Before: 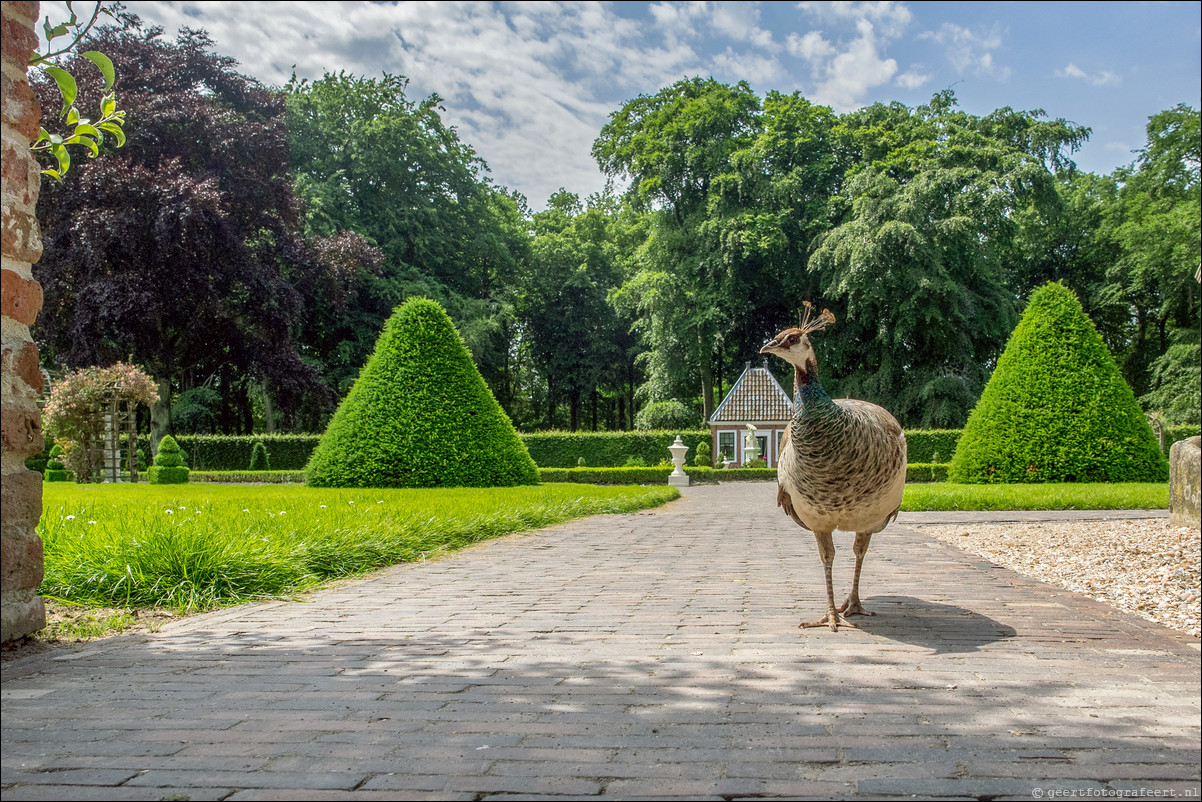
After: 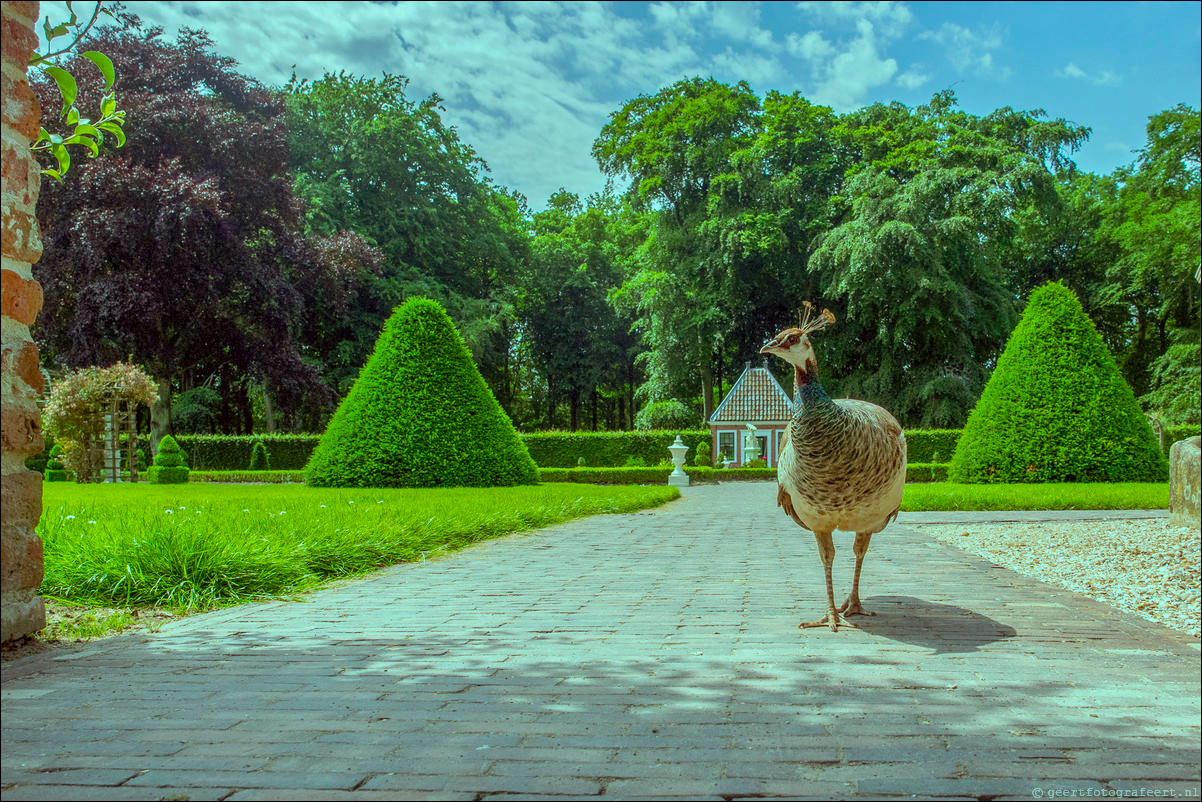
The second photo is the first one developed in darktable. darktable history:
color balance rgb: power › chroma 0.706%, power › hue 60°, highlights gain › chroma 5.468%, highlights gain › hue 195.45°, perceptual saturation grading › global saturation 25.657%, contrast -9.444%
